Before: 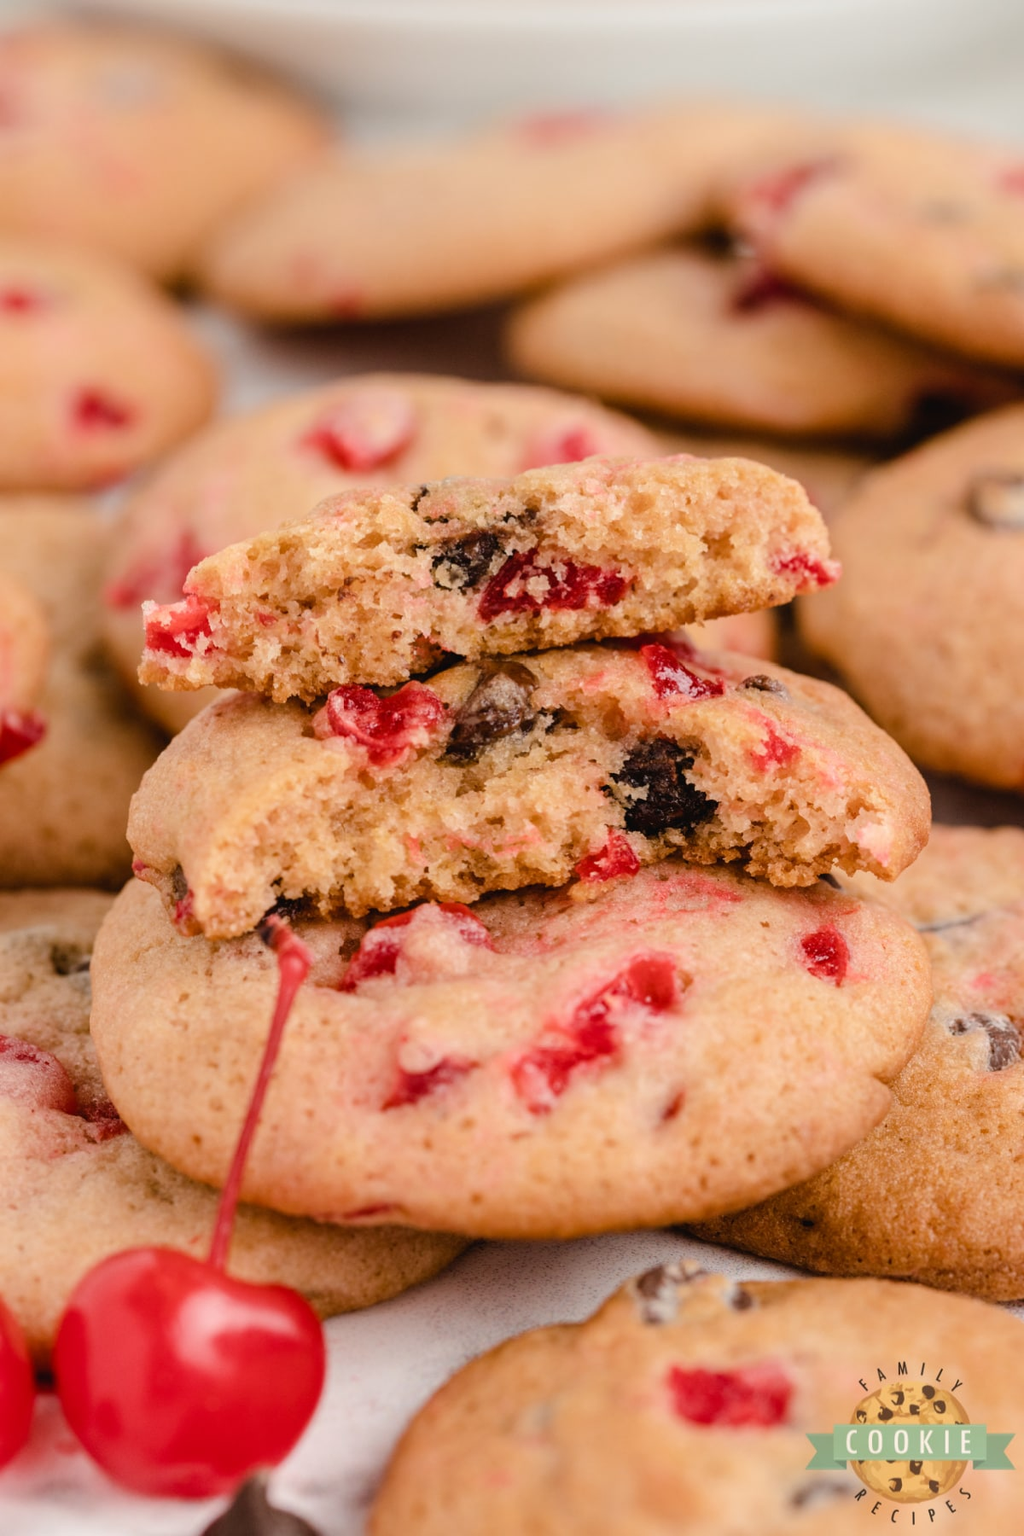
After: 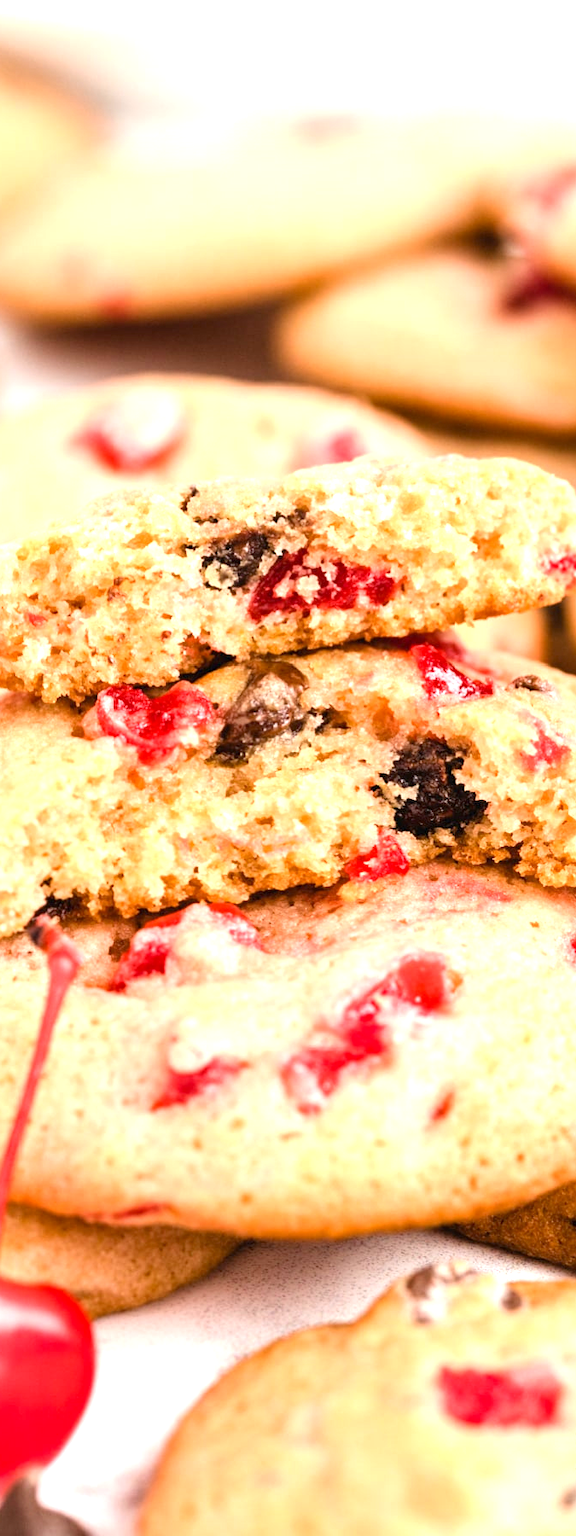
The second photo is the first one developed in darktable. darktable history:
crop and rotate: left 22.516%, right 21.234%
exposure: black level correction 0.001, exposure 1.3 EV, compensate highlight preservation false
